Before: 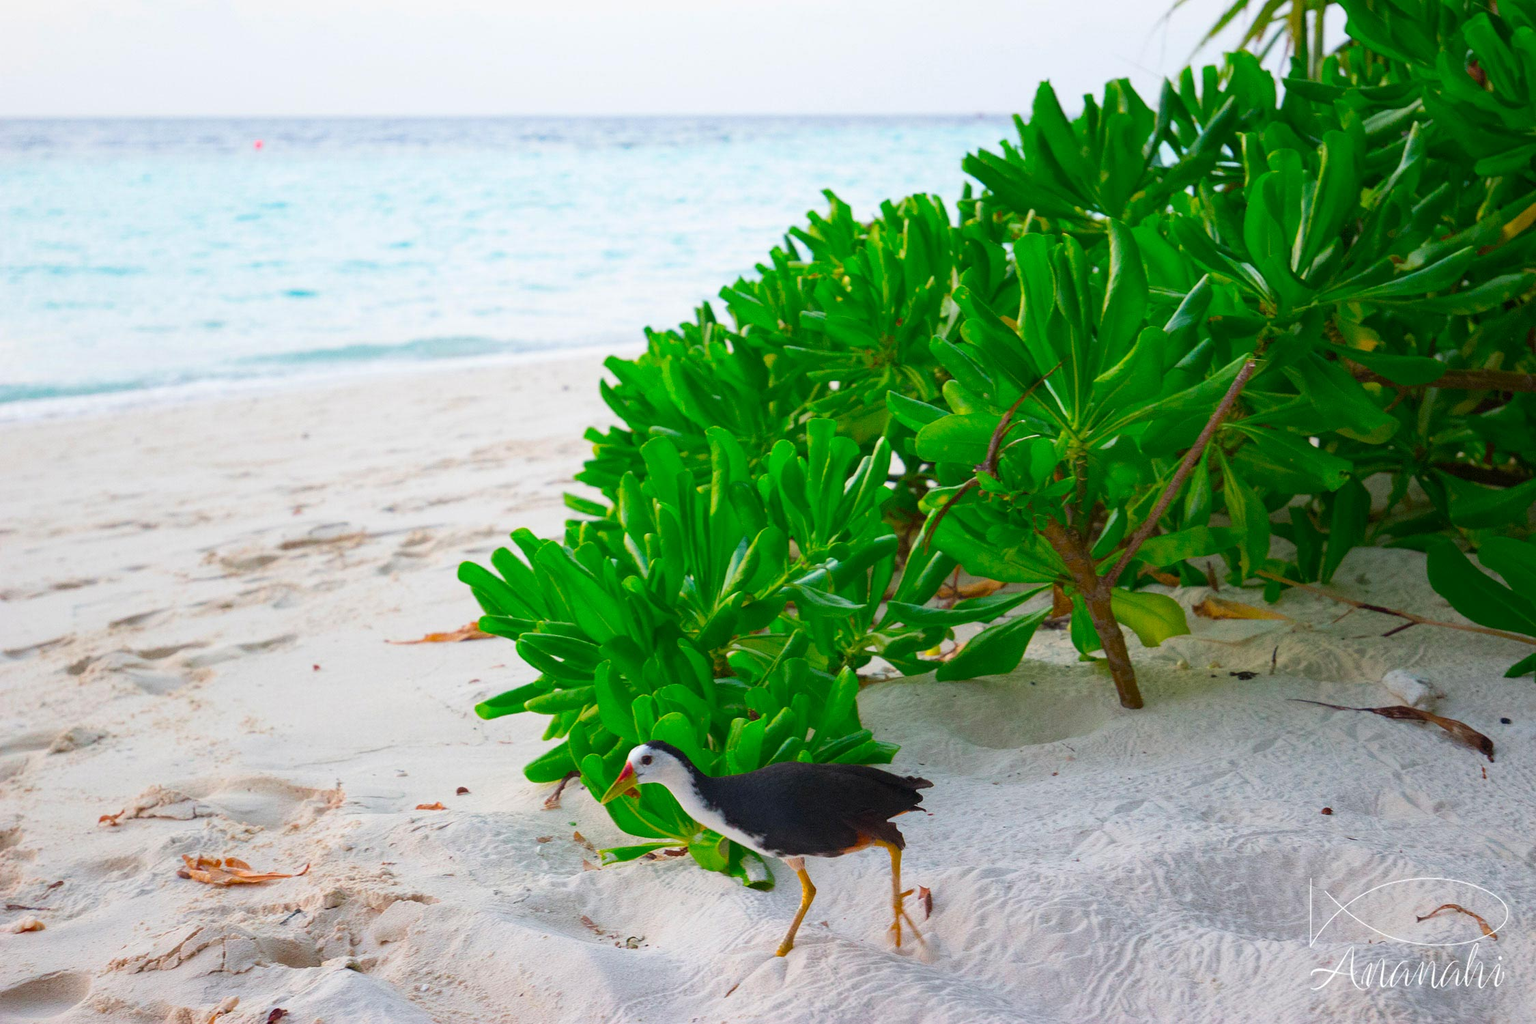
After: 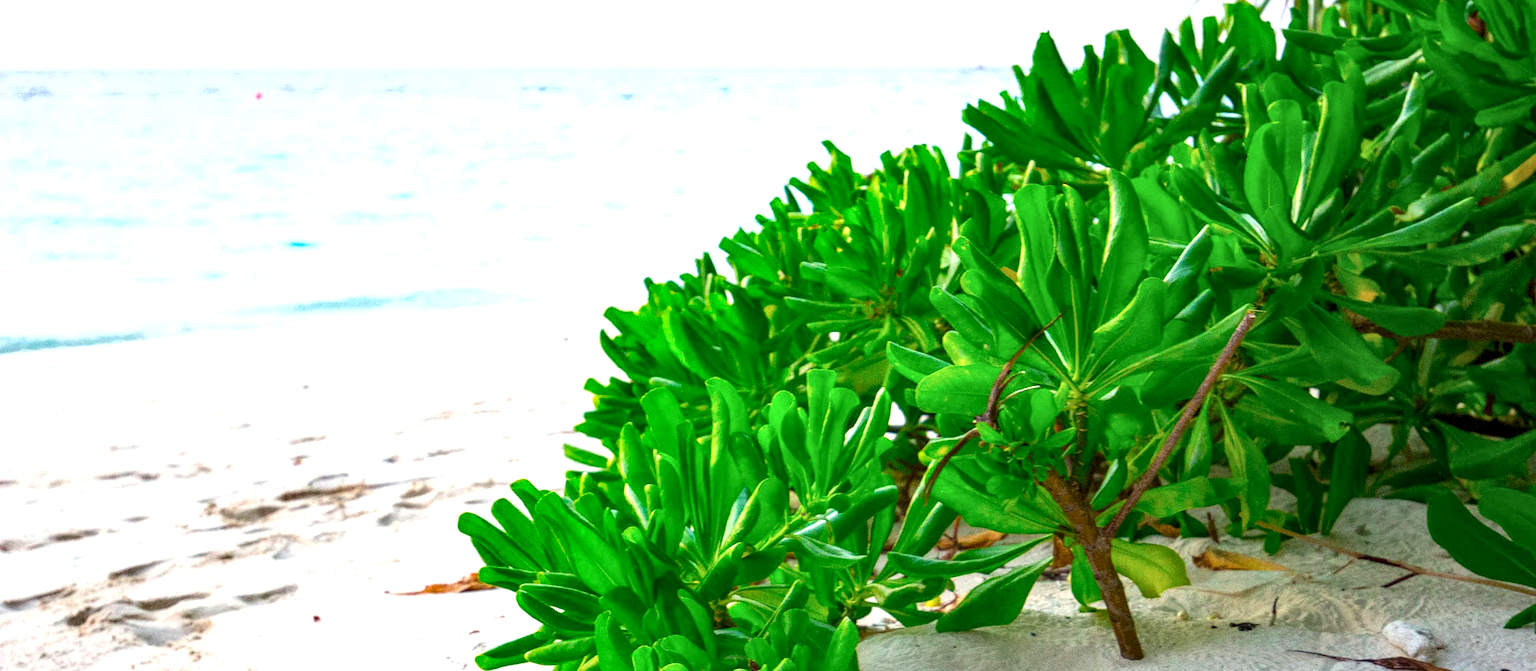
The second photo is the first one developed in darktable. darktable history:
crop and rotate: top 4.848%, bottom 29.503%
shadows and highlights: shadows 35, highlights -35, soften with gaussian
local contrast: highlights 25%, detail 150%
exposure: black level correction 0, exposure 0.7 EV, compensate exposure bias true, compensate highlight preservation false
